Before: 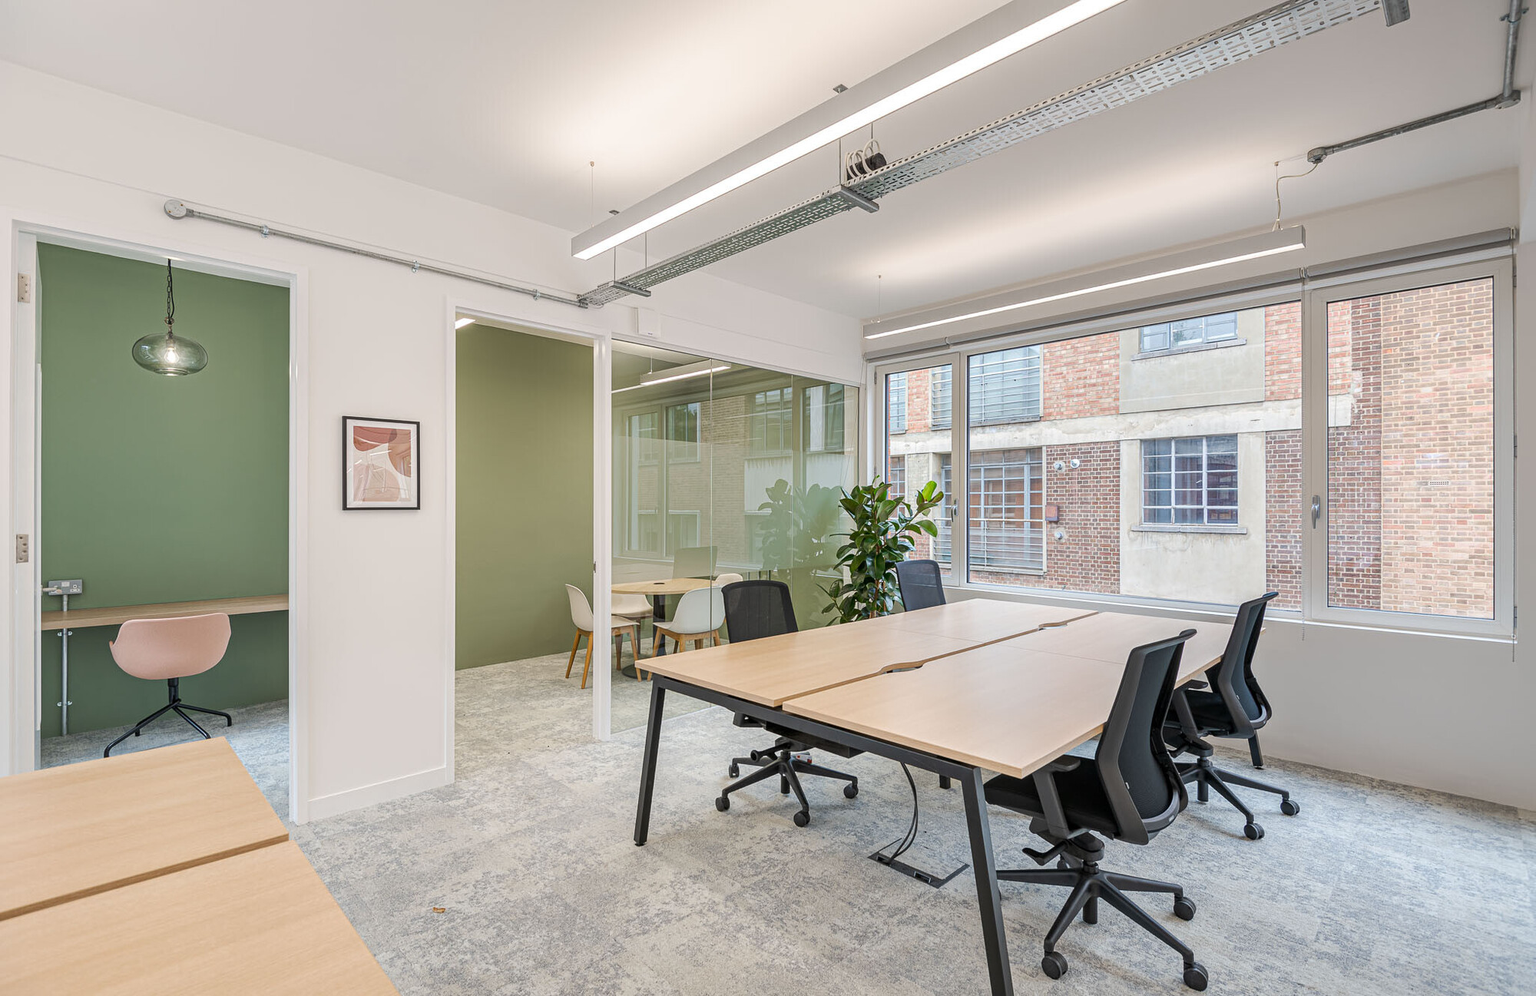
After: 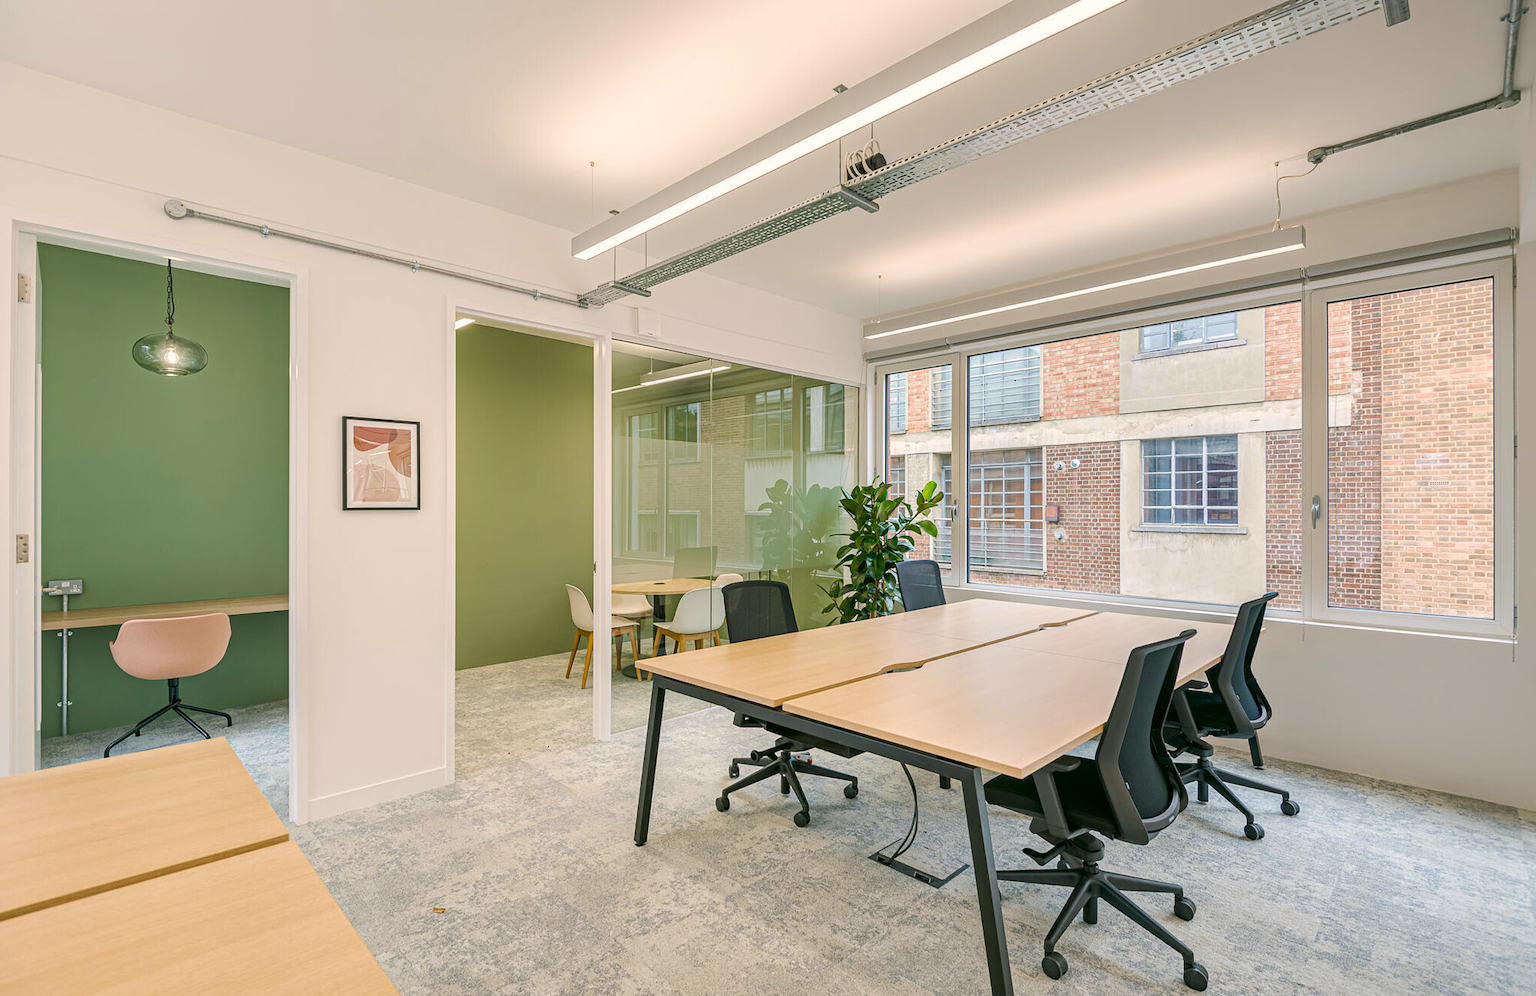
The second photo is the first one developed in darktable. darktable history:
color balance rgb: perceptual saturation grading › global saturation 20%, global vibrance 20%
tone equalizer: on, module defaults
color correction: highlights a* 4.02, highlights b* 4.98, shadows a* -7.55, shadows b* 4.98
